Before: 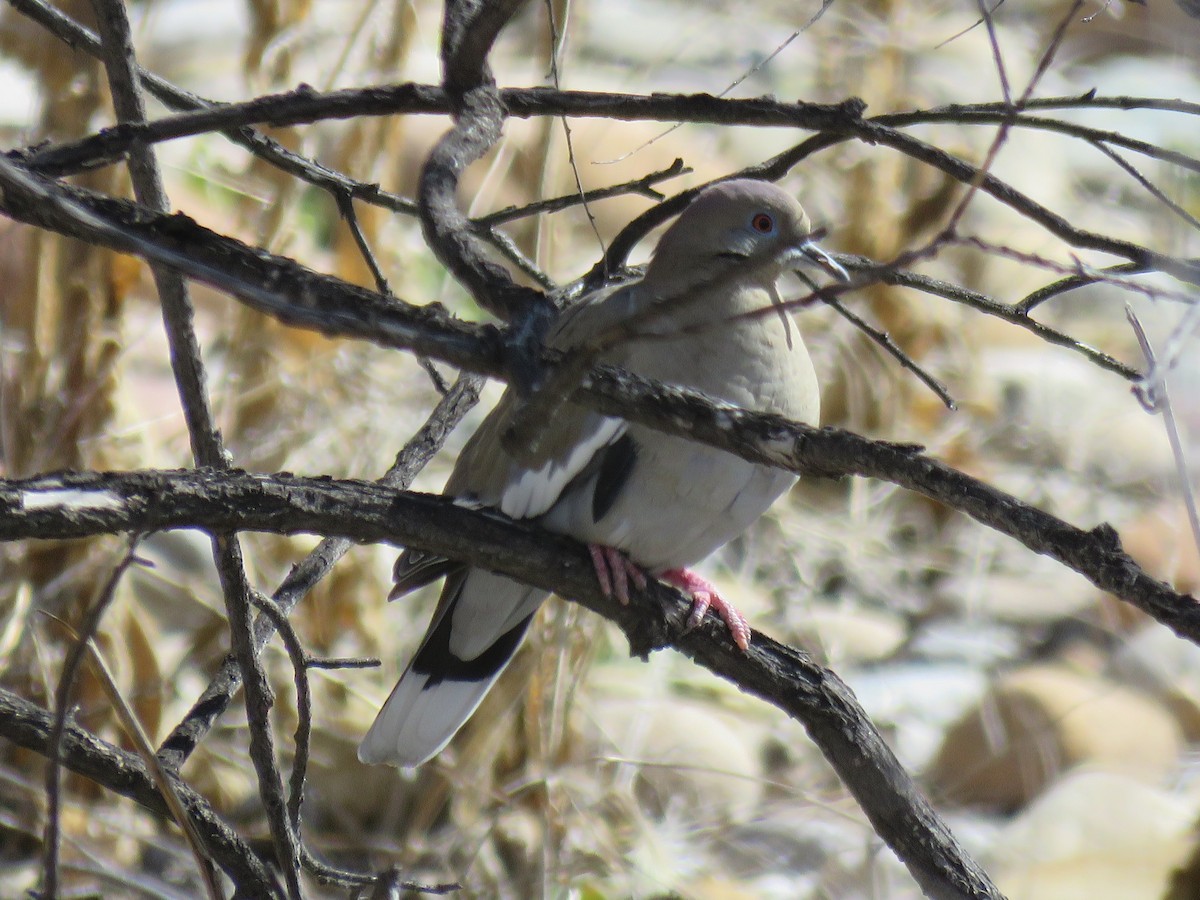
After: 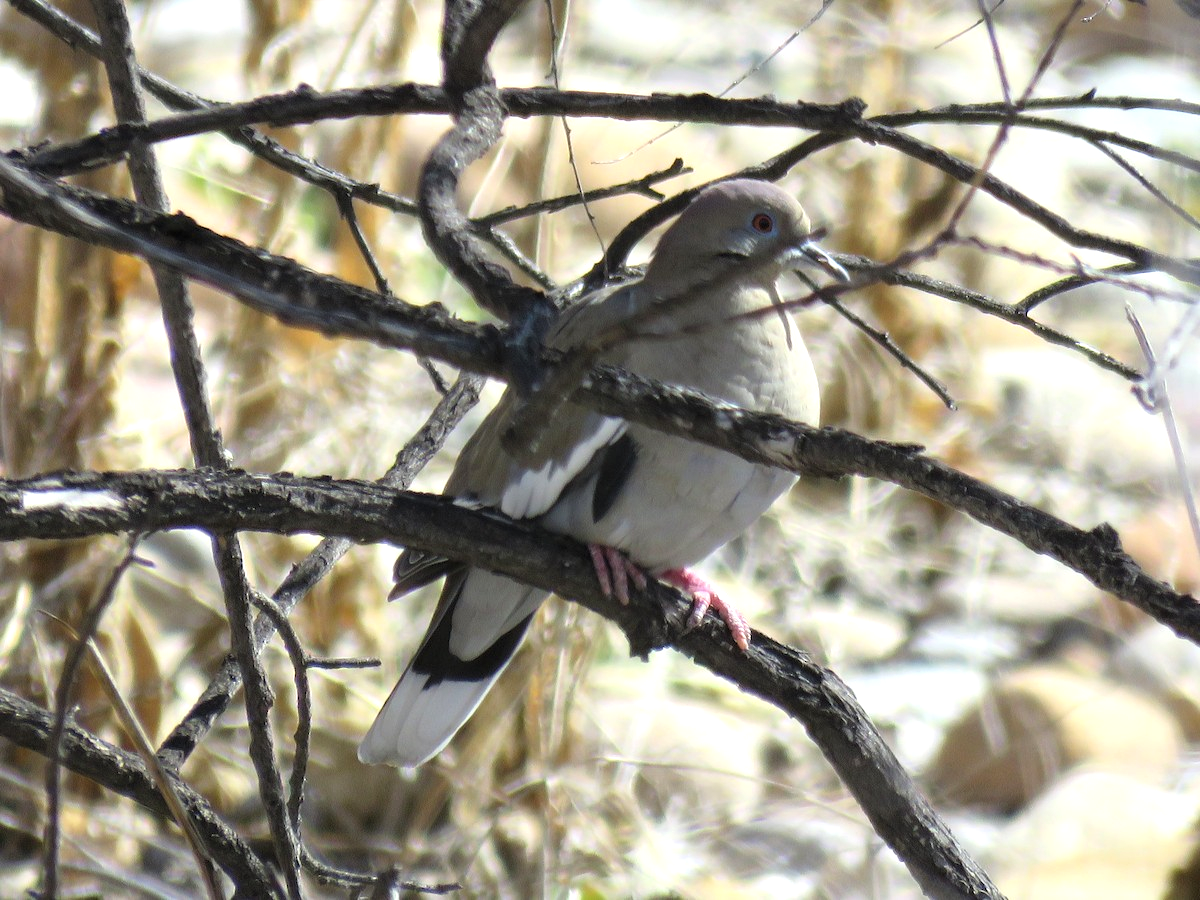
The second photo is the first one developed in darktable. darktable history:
exposure: black level correction 0.001, exposure 0.499 EV, compensate exposure bias true, compensate highlight preservation false
levels: white 99.97%, levels [0.026, 0.507, 0.987]
